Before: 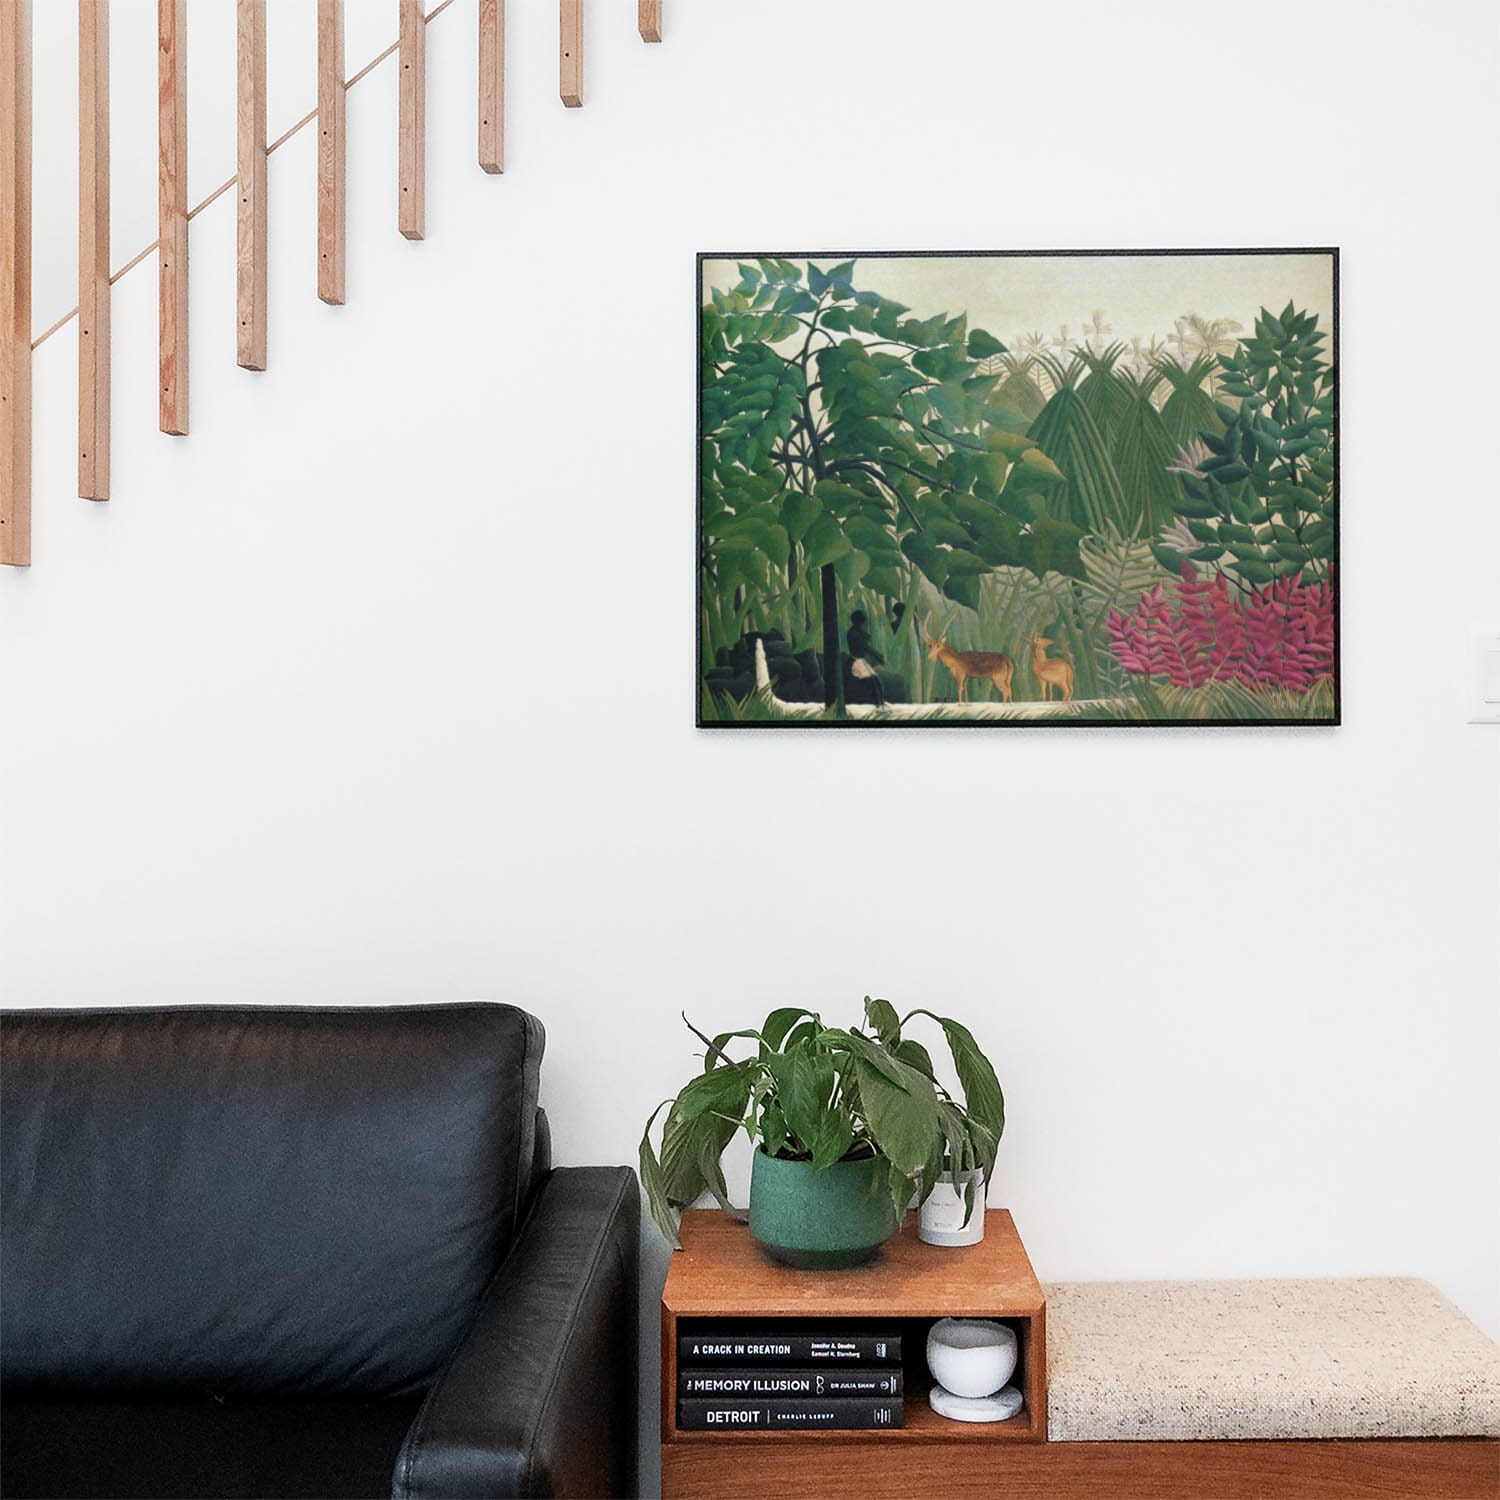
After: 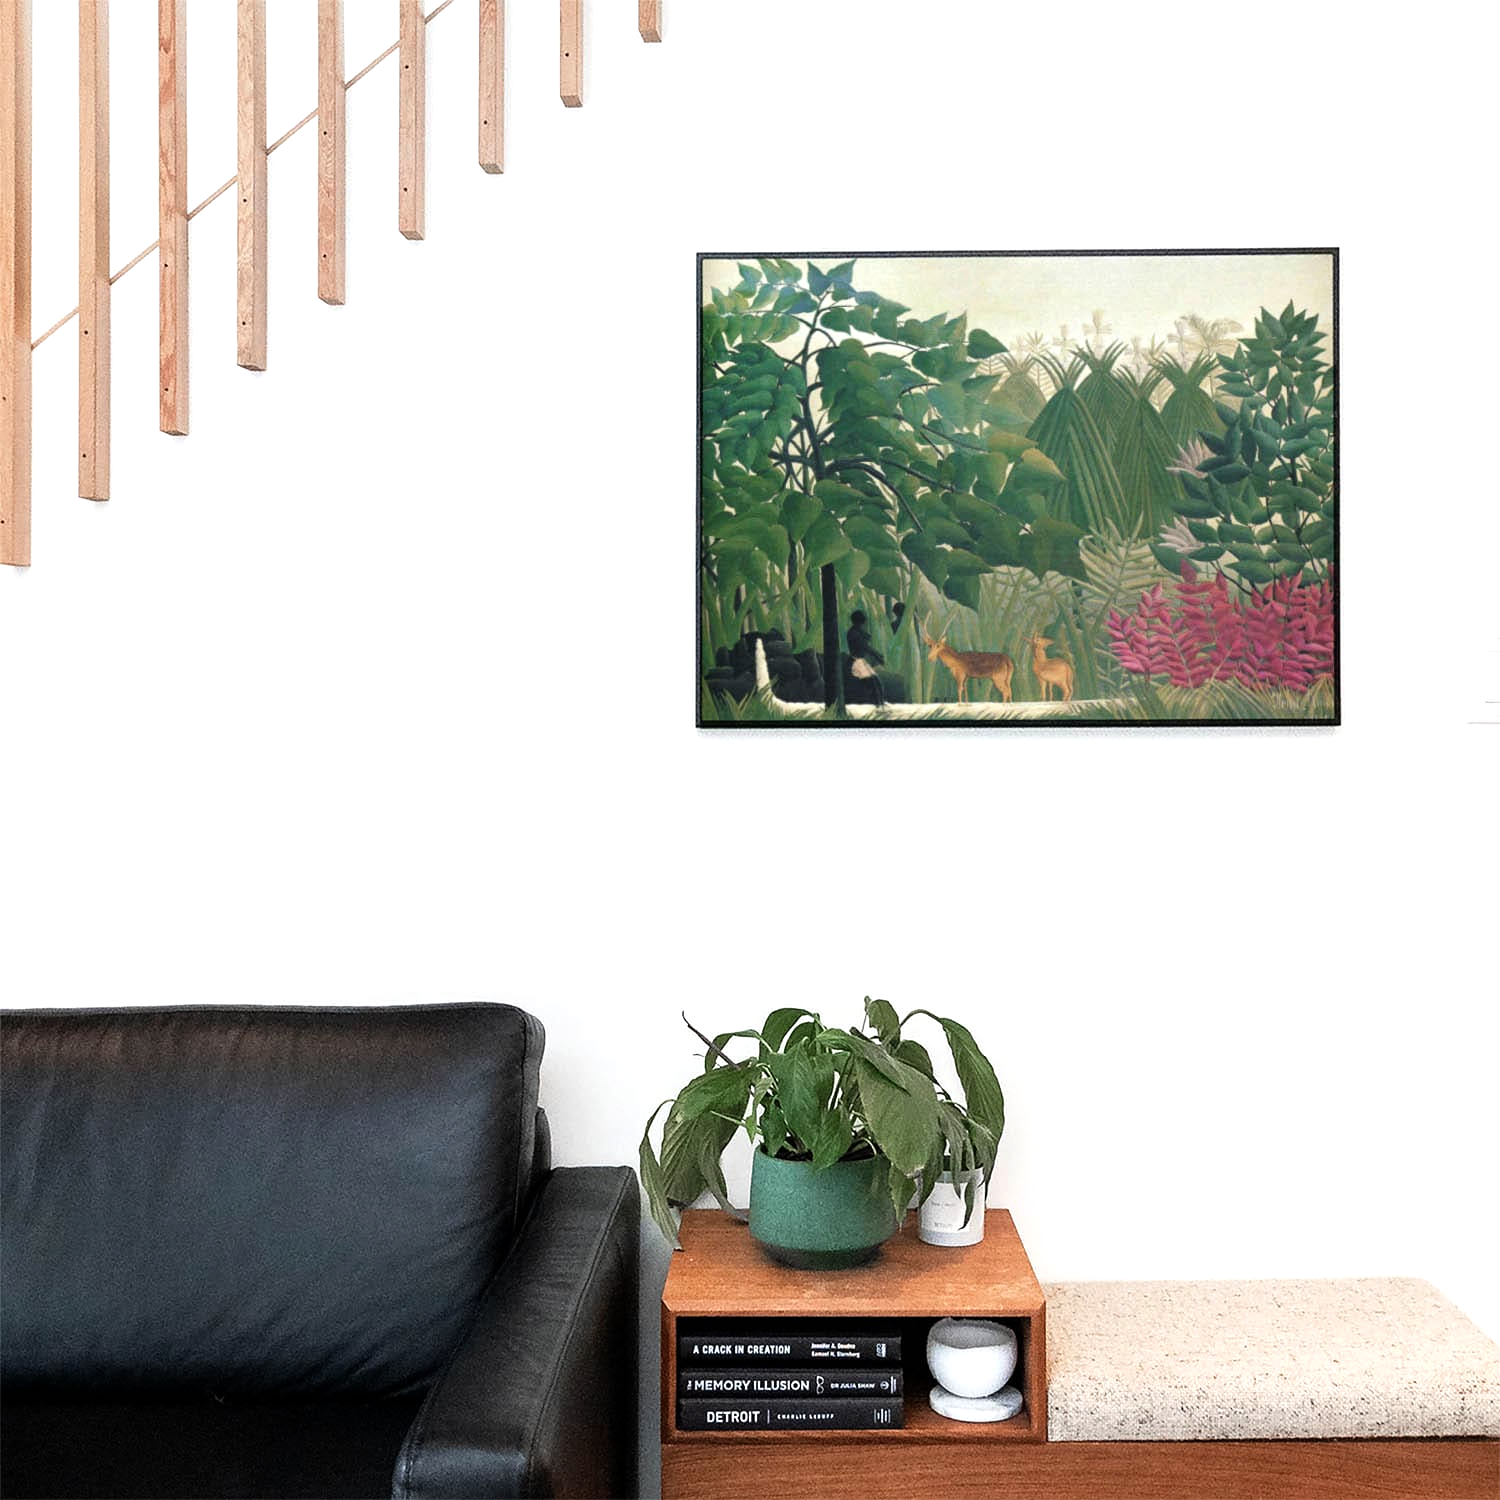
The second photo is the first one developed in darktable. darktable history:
tone equalizer: -8 EV -0.445 EV, -7 EV -0.4 EV, -6 EV -0.349 EV, -5 EV -0.207 EV, -3 EV 0.231 EV, -2 EV 0.314 EV, -1 EV 0.379 EV, +0 EV 0.398 EV
